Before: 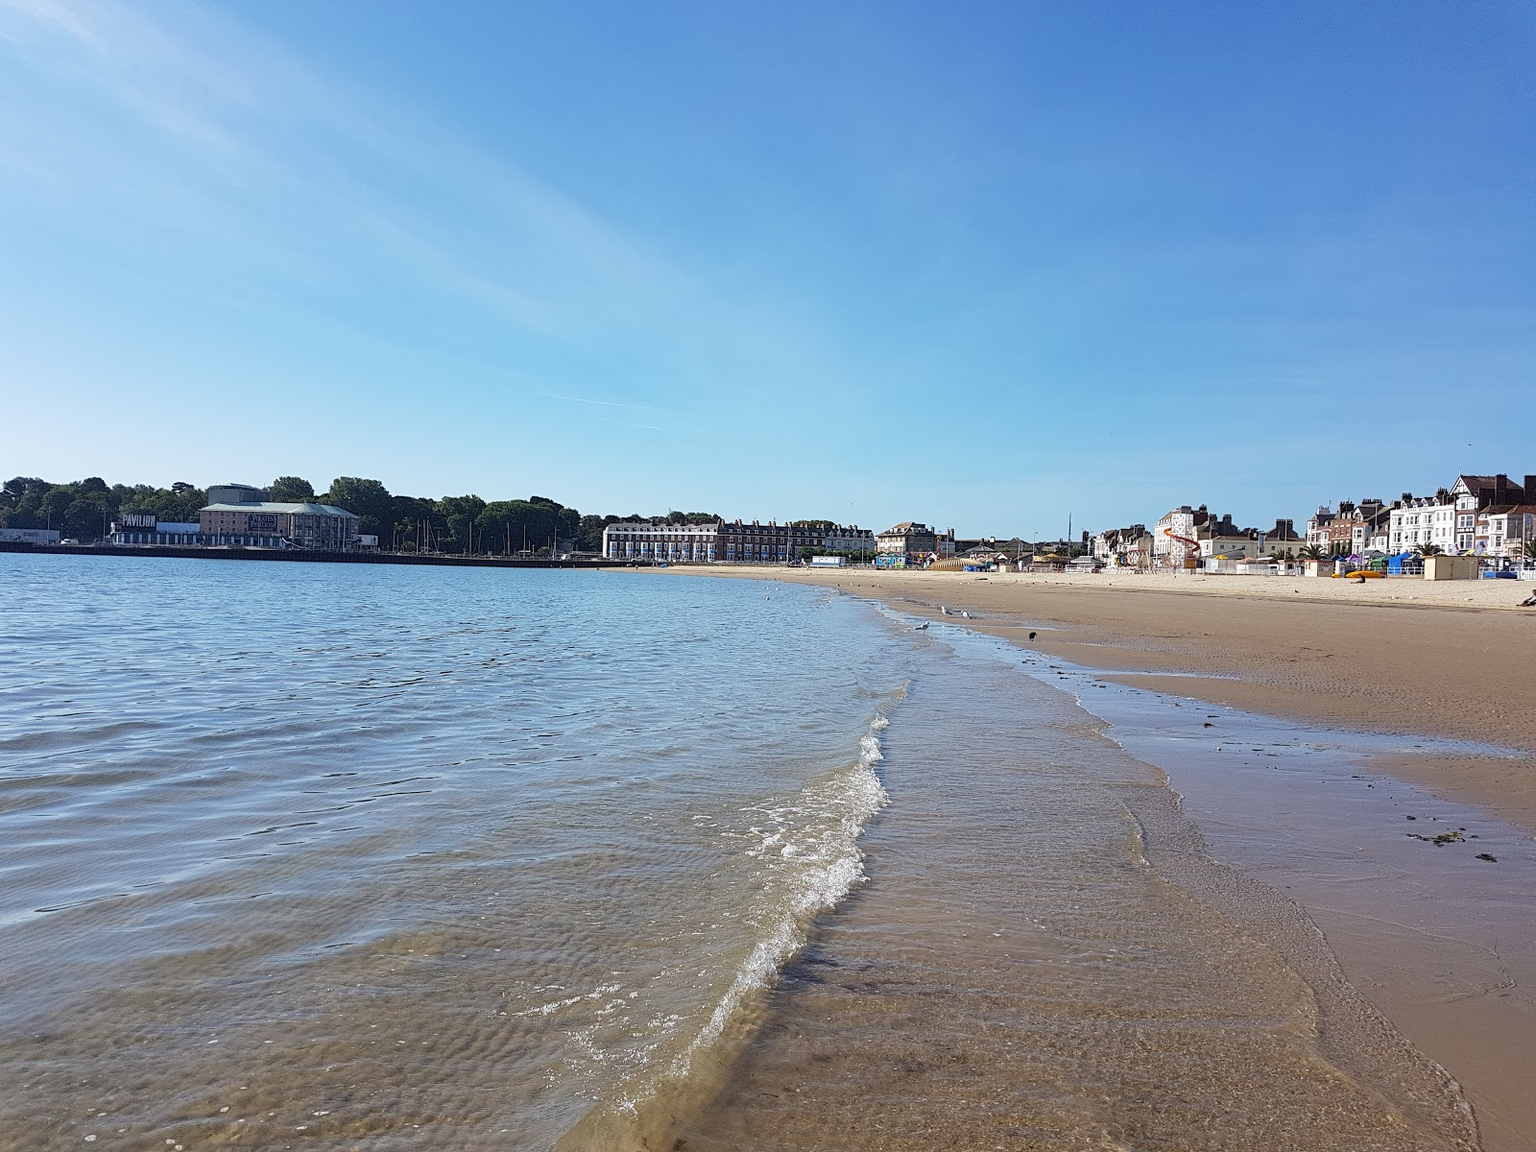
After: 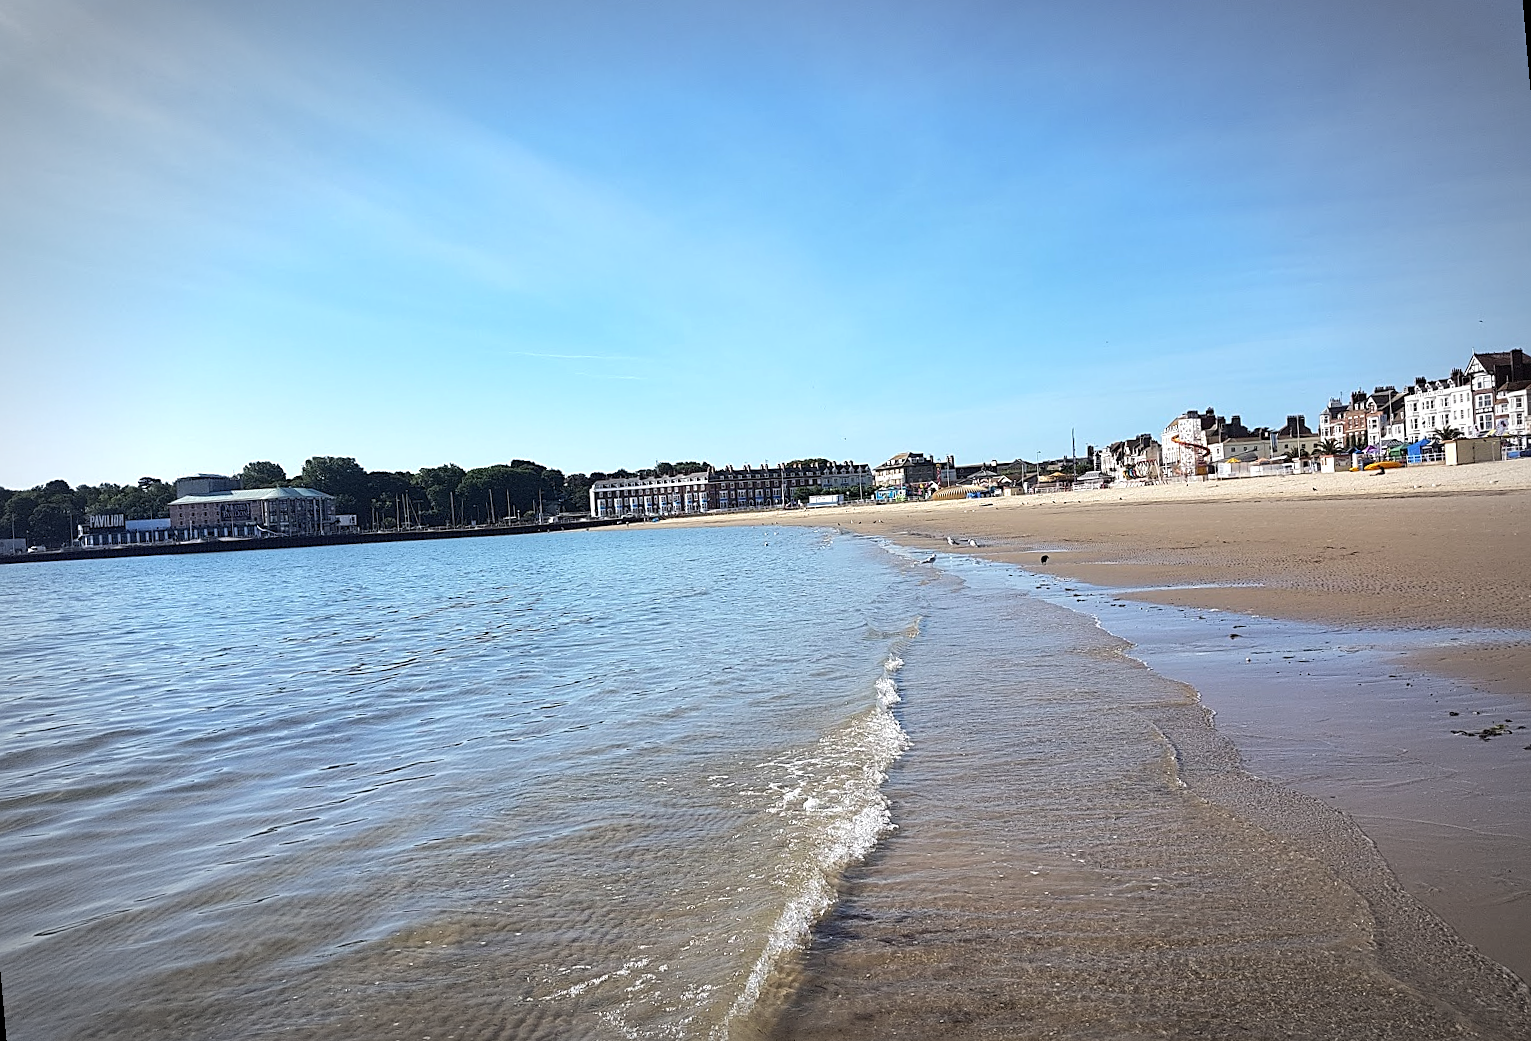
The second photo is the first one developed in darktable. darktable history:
vignetting: automatic ratio true
tone equalizer: -8 EV -0.417 EV, -7 EV -0.389 EV, -6 EV -0.333 EV, -5 EV -0.222 EV, -3 EV 0.222 EV, -2 EV 0.333 EV, -1 EV 0.389 EV, +0 EV 0.417 EV, edges refinement/feathering 500, mask exposure compensation -1.57 EV, preserve details no
rotate and perspective: rotation -5°, crop left 0.05, crop right 0.952, crop top 0.11, crop bottom 0.89
sharpen: radius 1.864, amount 0.398, threshold 1.271
